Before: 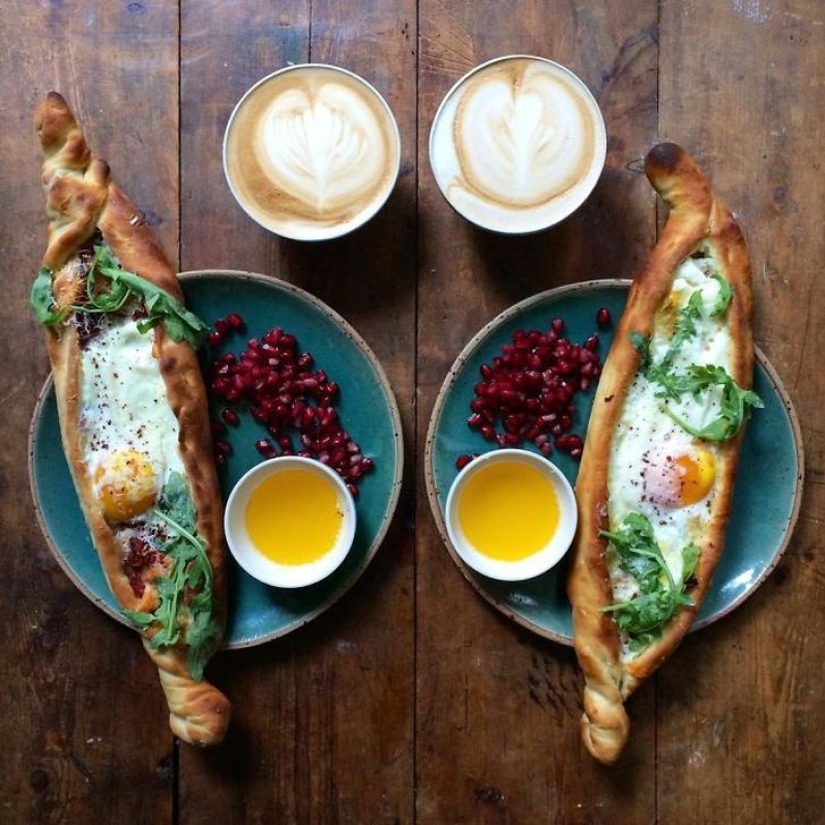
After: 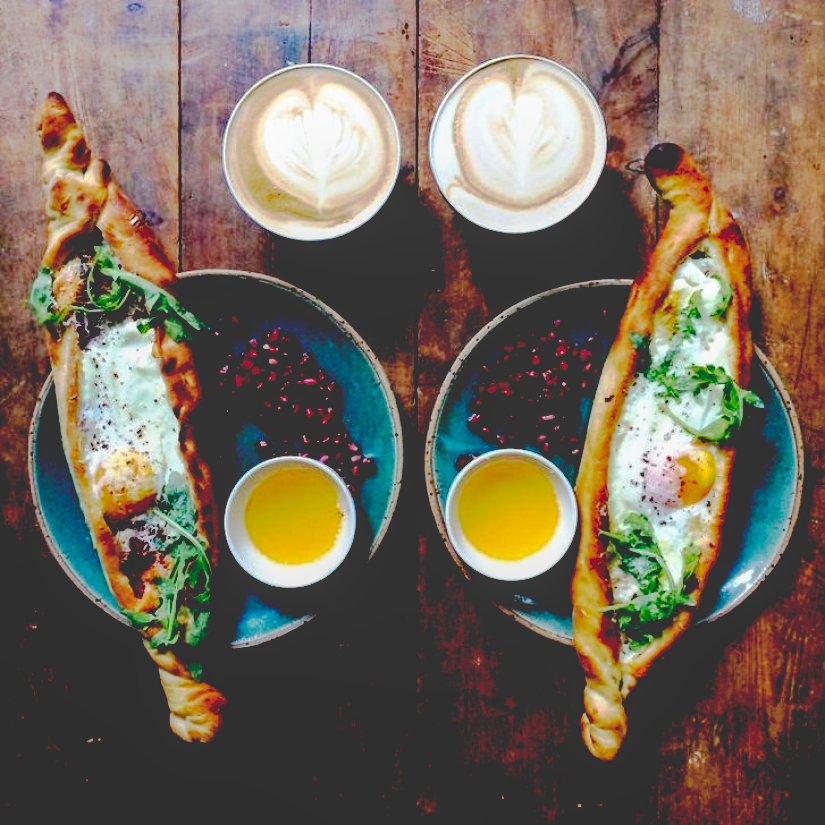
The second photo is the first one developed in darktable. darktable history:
base curve: curves: ch0 [(0.065, 0.026) (0.236, 0.358) (0.53, 0.546) (0.777, 0.841) (0.924, 0.992)], preserve colors none
local contrast: detail 110%
